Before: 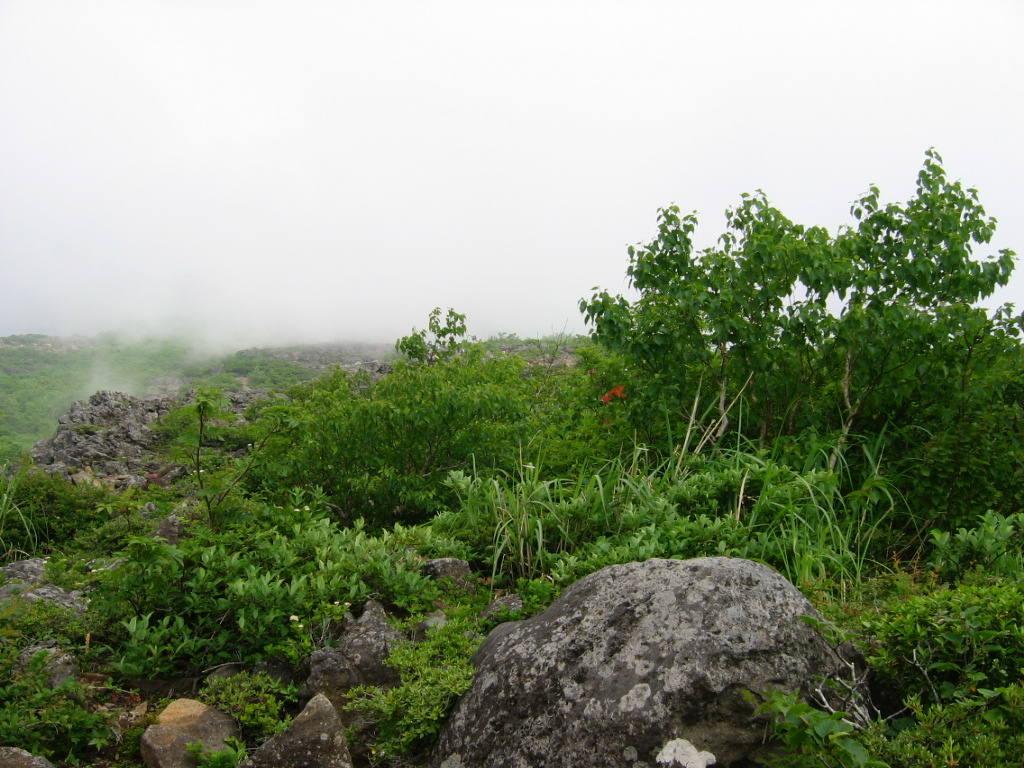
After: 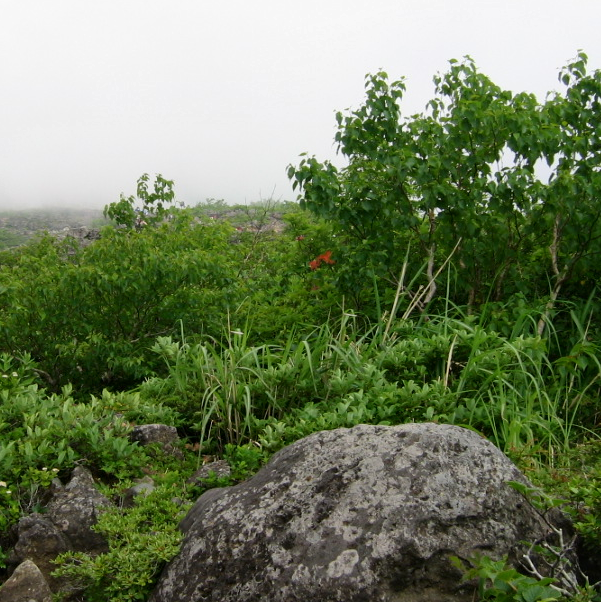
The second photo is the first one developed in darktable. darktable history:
crop and rotate: left 28.55%, top 17.503%, right 12.673%, bottom 4.08%
local contrast: mode bilateral grid, contrast 20, coarseness 50, detail 120%, midtone range 0.2
